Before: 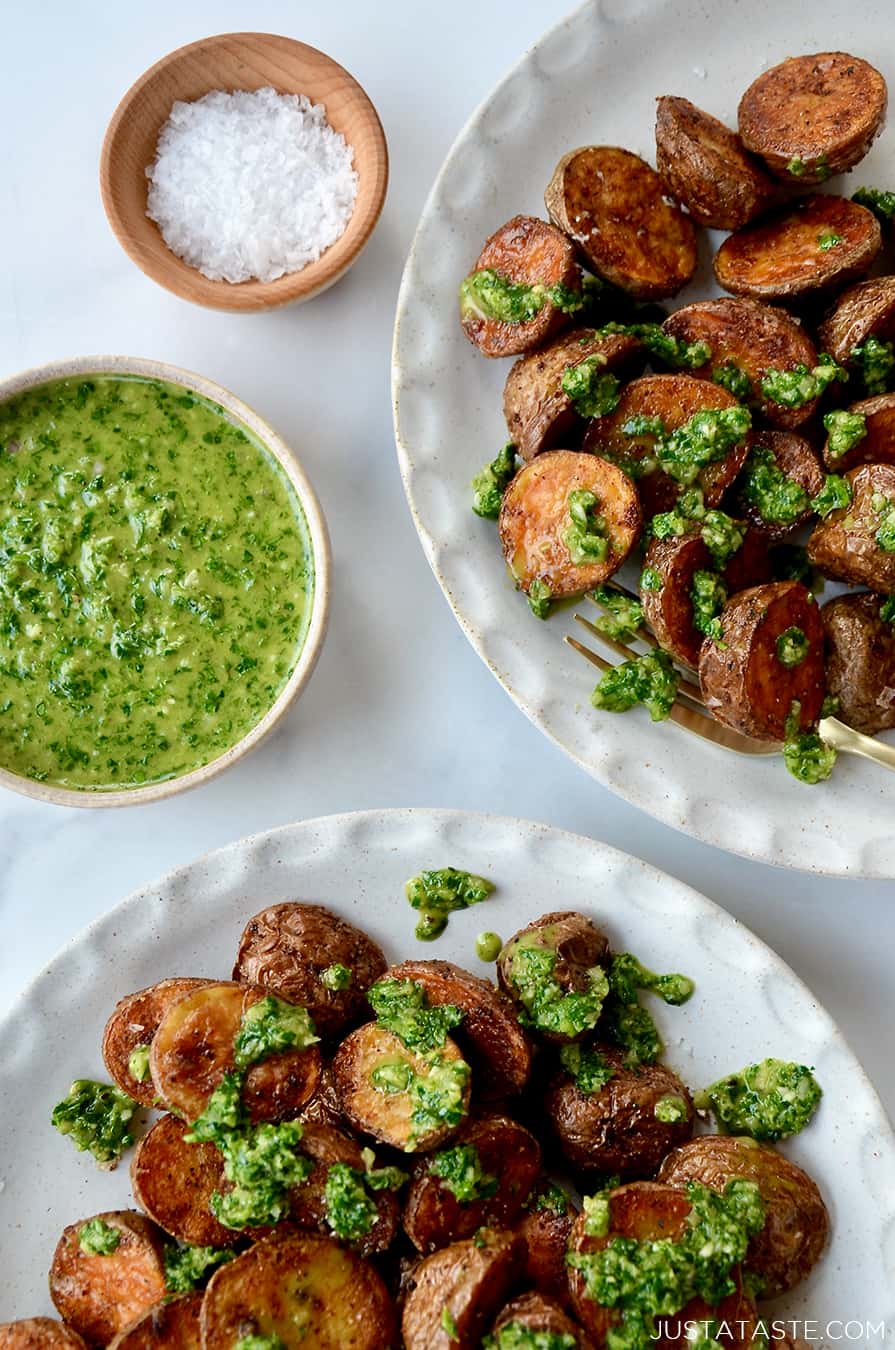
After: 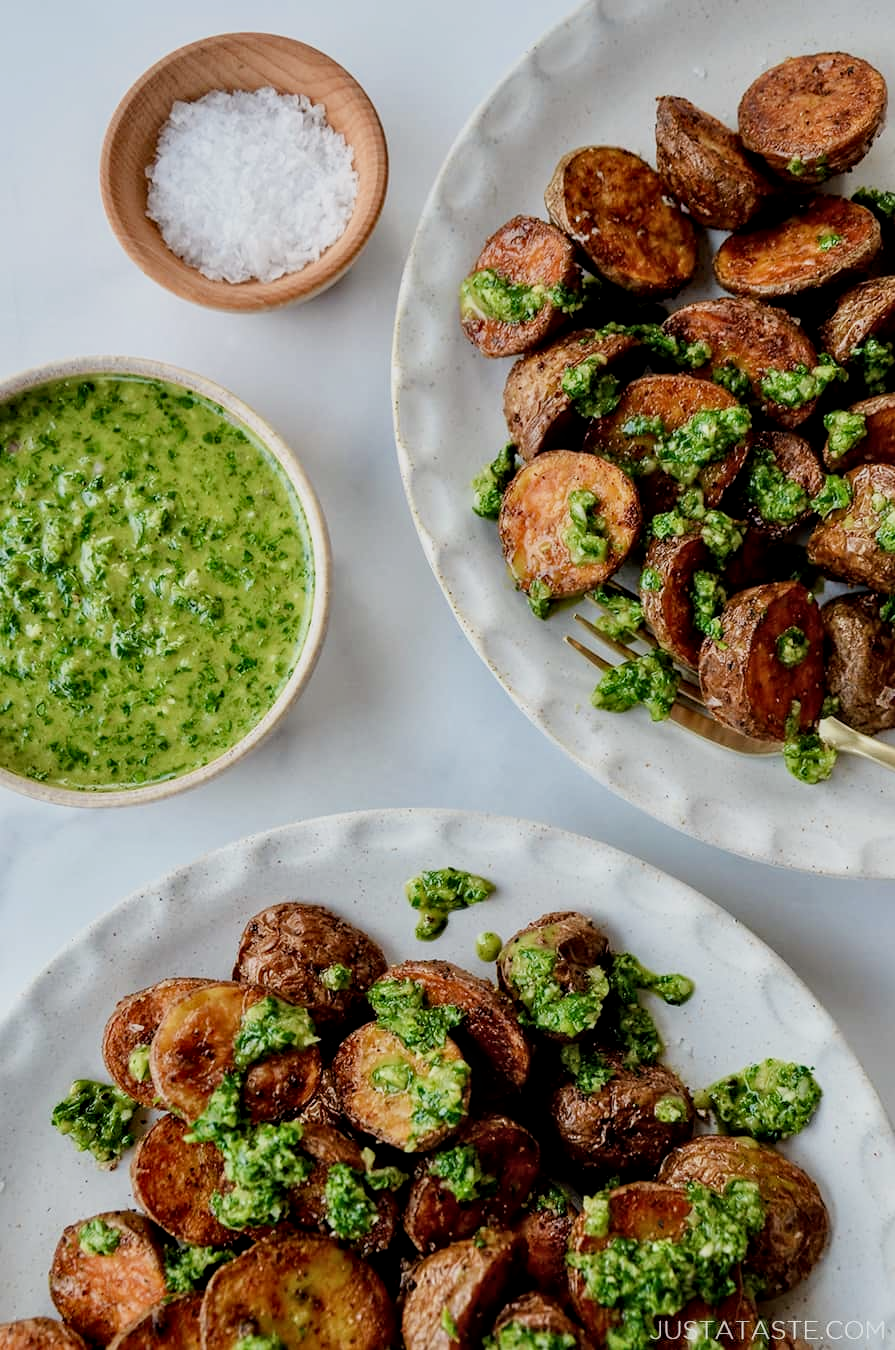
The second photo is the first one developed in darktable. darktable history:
local contrast: on, module defaults
filmic rgb: black relative exposure -8.03 EV, white relative exposure 3.84 EV, threshold 3.04 EV, hardness 4.28, enable highlight reconstruction true
